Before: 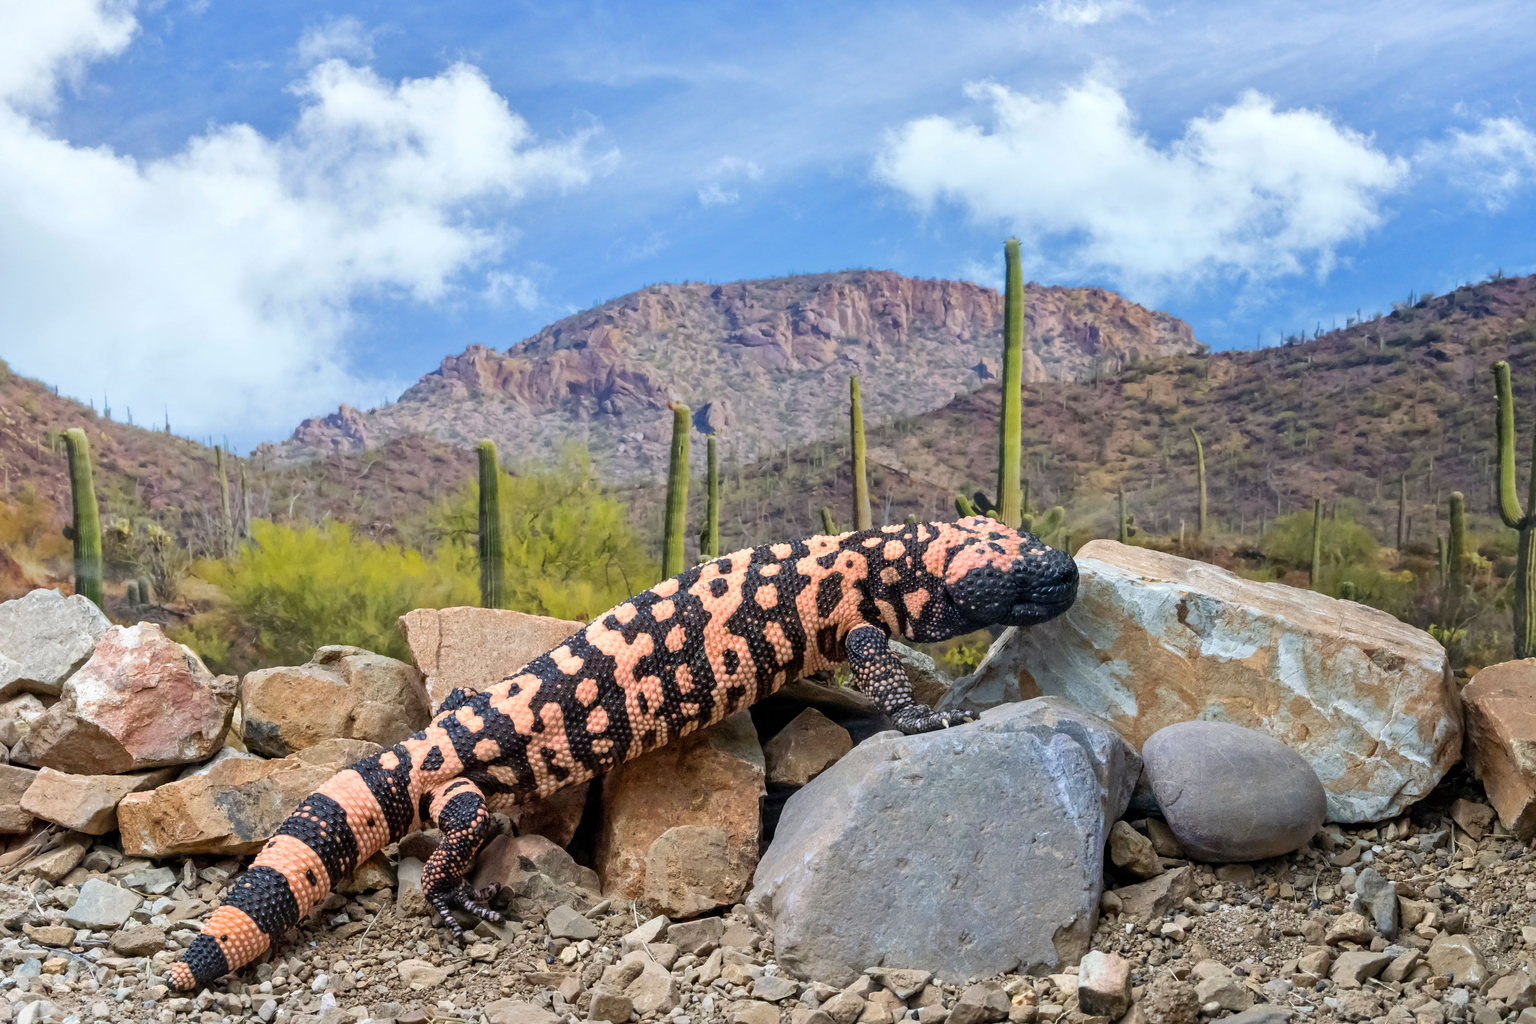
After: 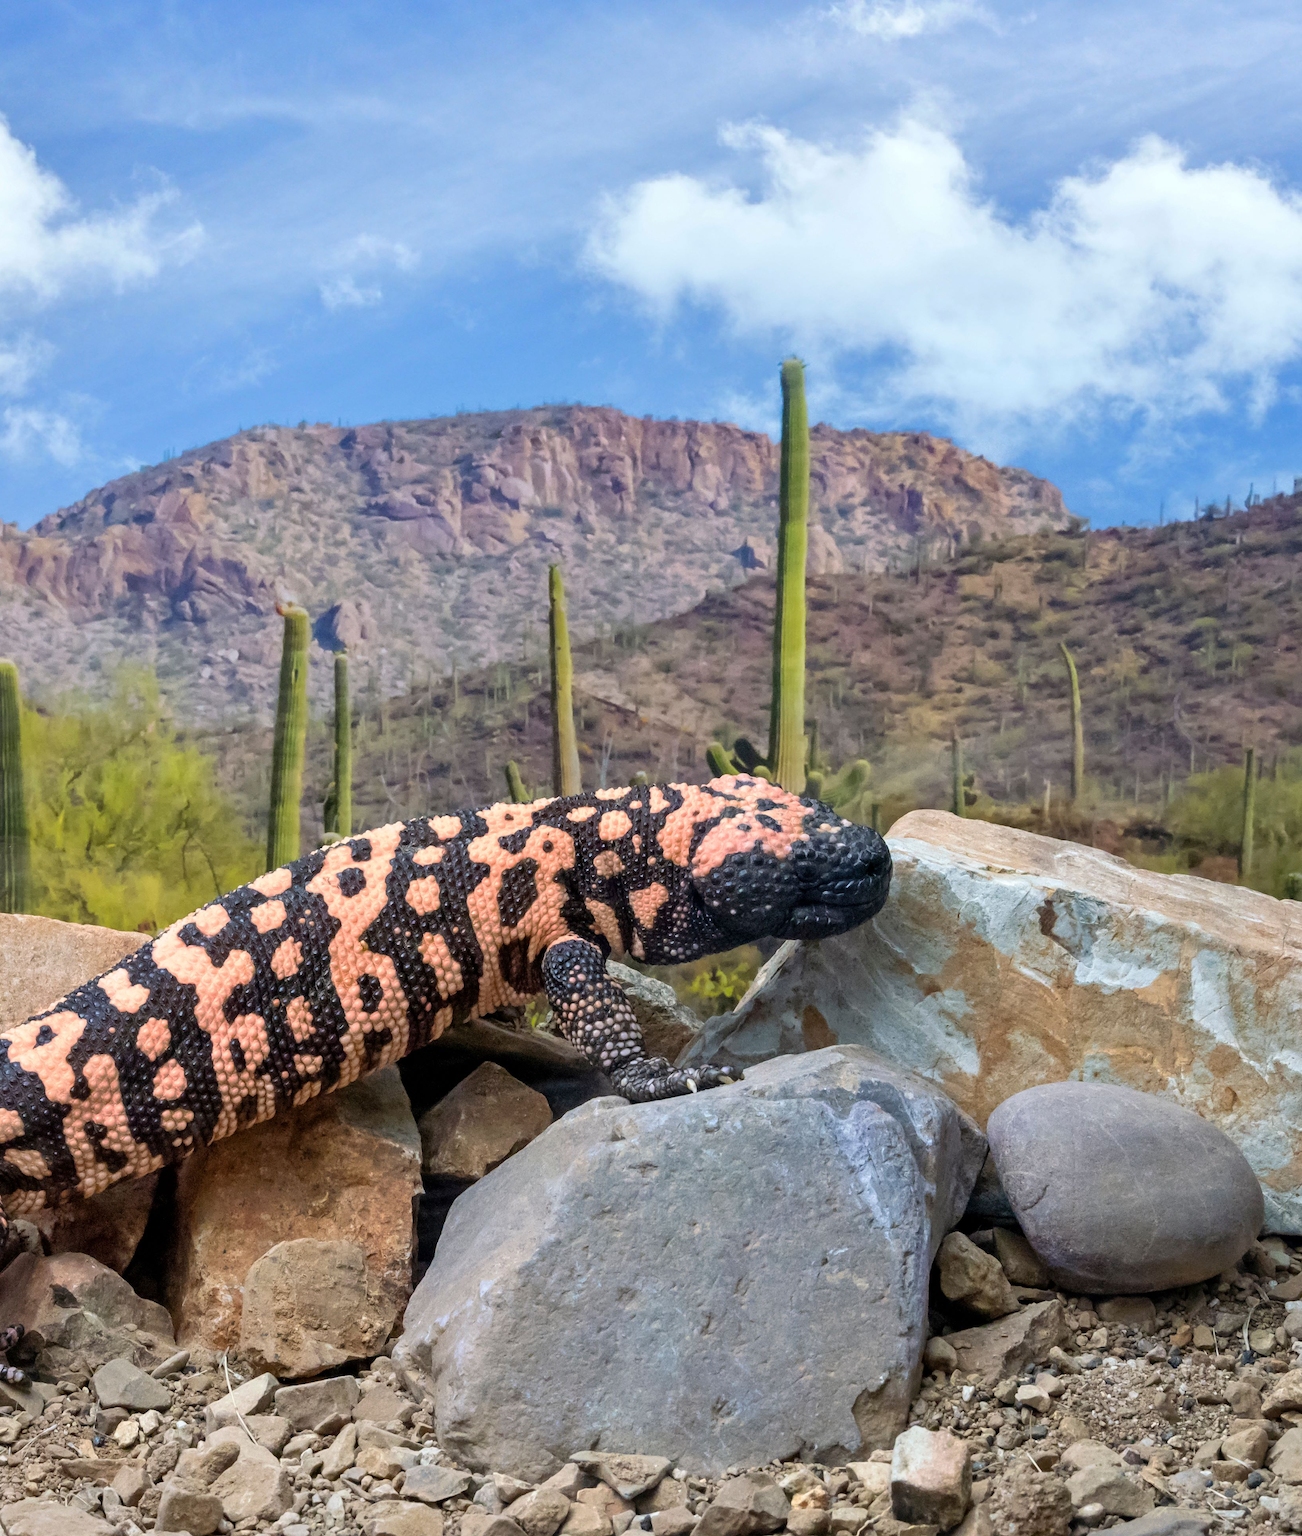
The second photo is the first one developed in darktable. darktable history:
crop: left 31.555%, top 0.007%, right 11.903%
